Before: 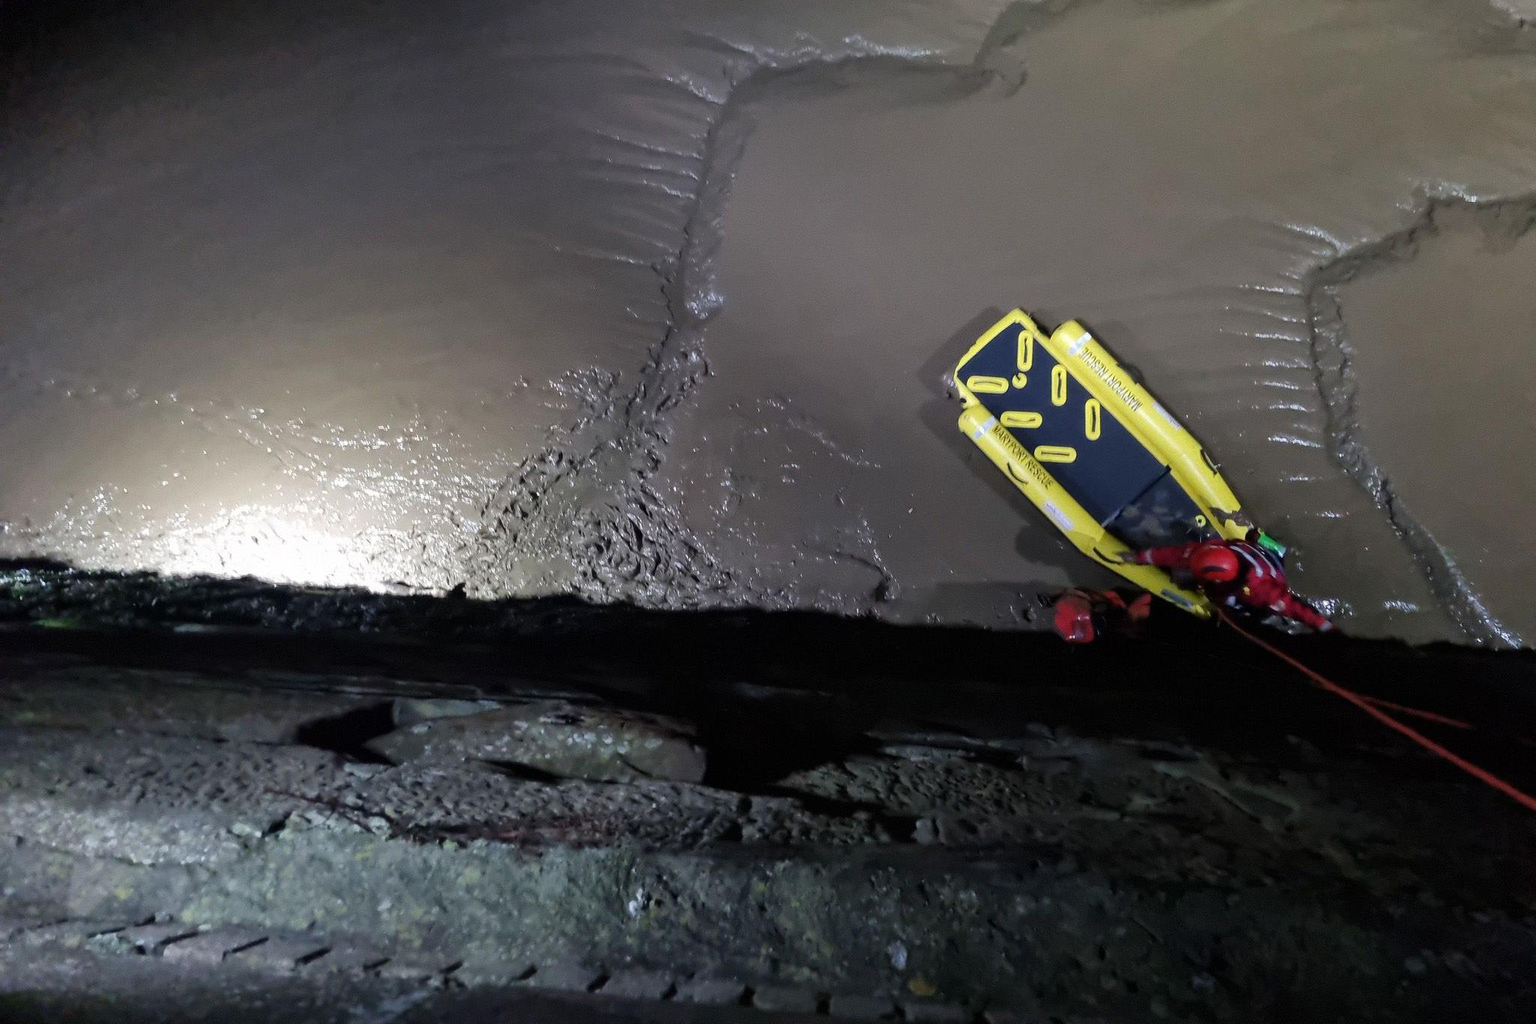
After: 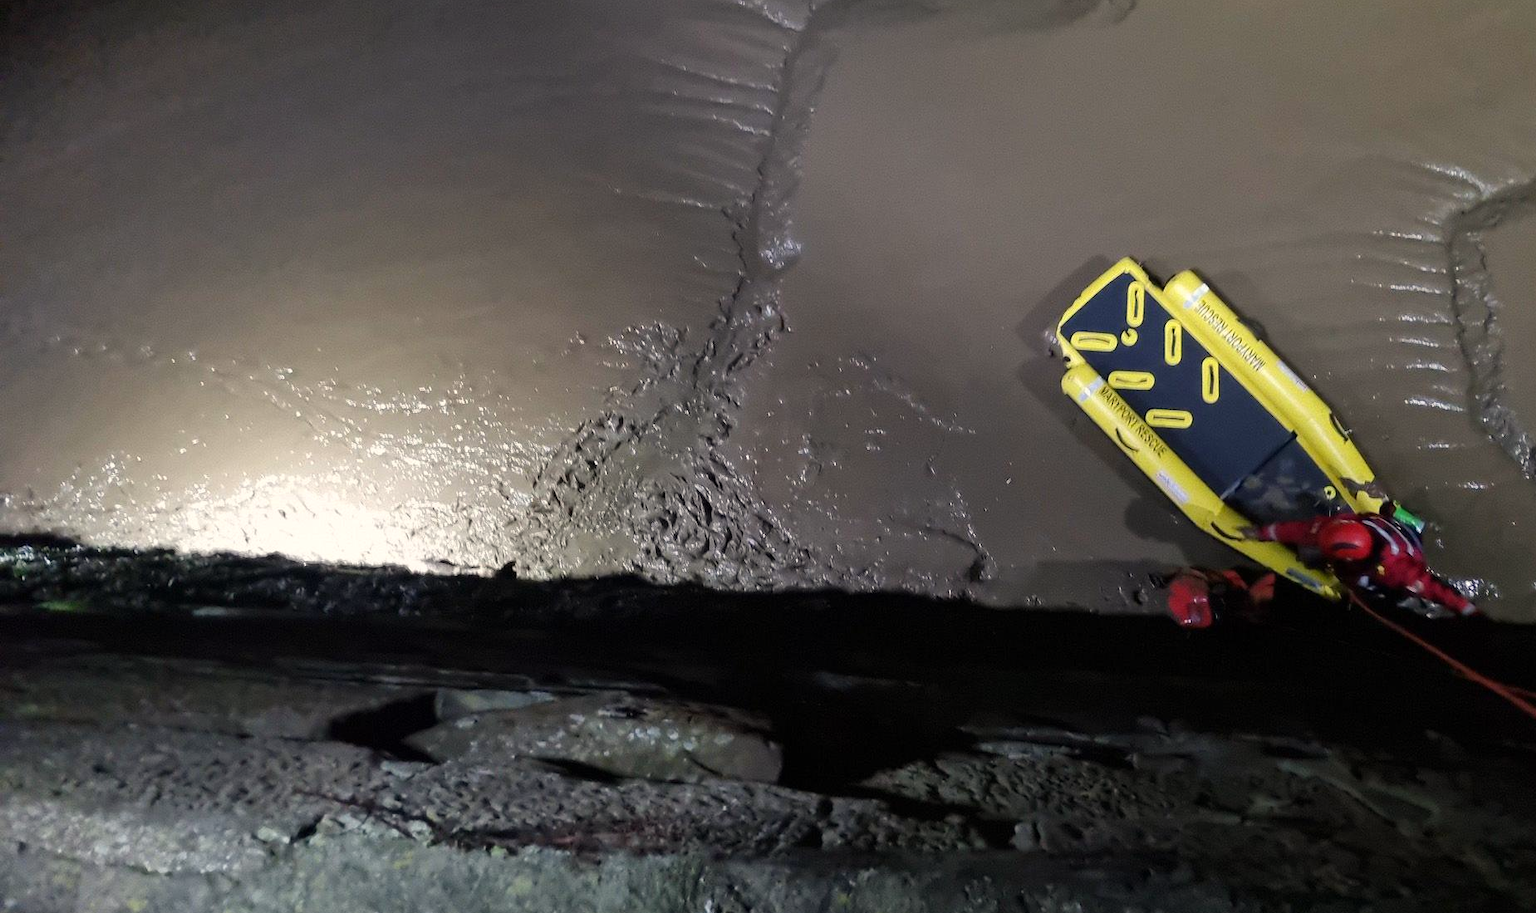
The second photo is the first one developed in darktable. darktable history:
crop: top 7.49%, right 9.717%, bottom 11.943%
color calibration: x 0.334, y 0.349, temperature 5426 K
